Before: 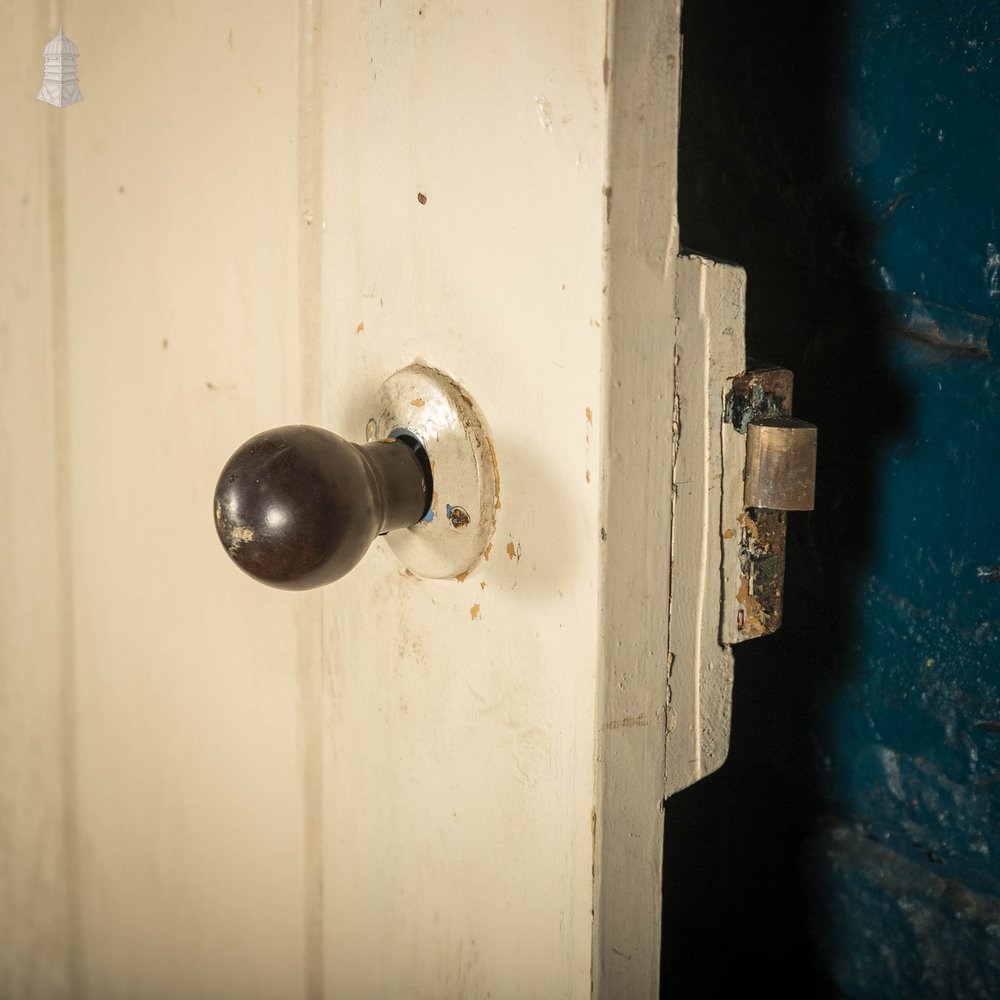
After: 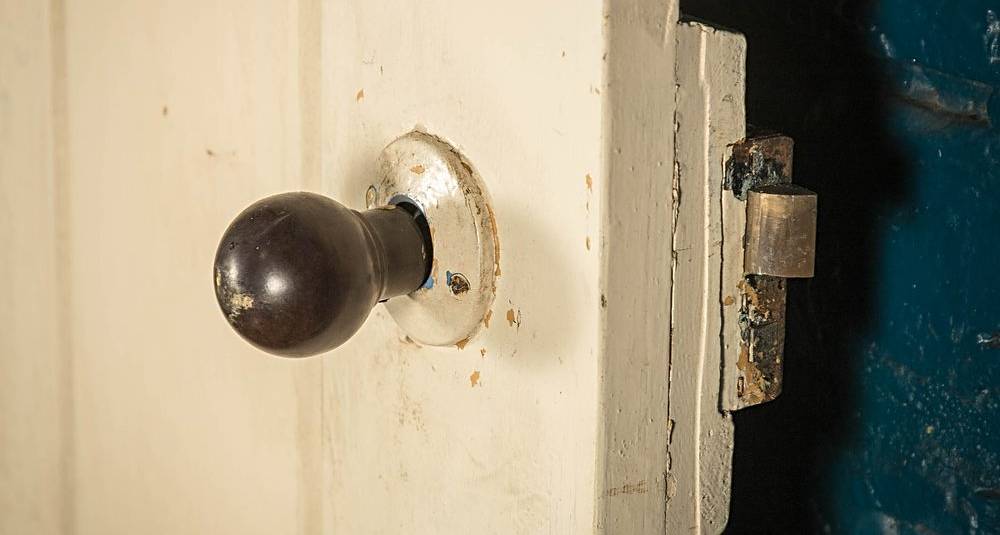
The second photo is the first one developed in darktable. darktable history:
crop and rotate: top 23.333%, bottom 23.117%
sharpen: radius 2.507, amount 0.327
